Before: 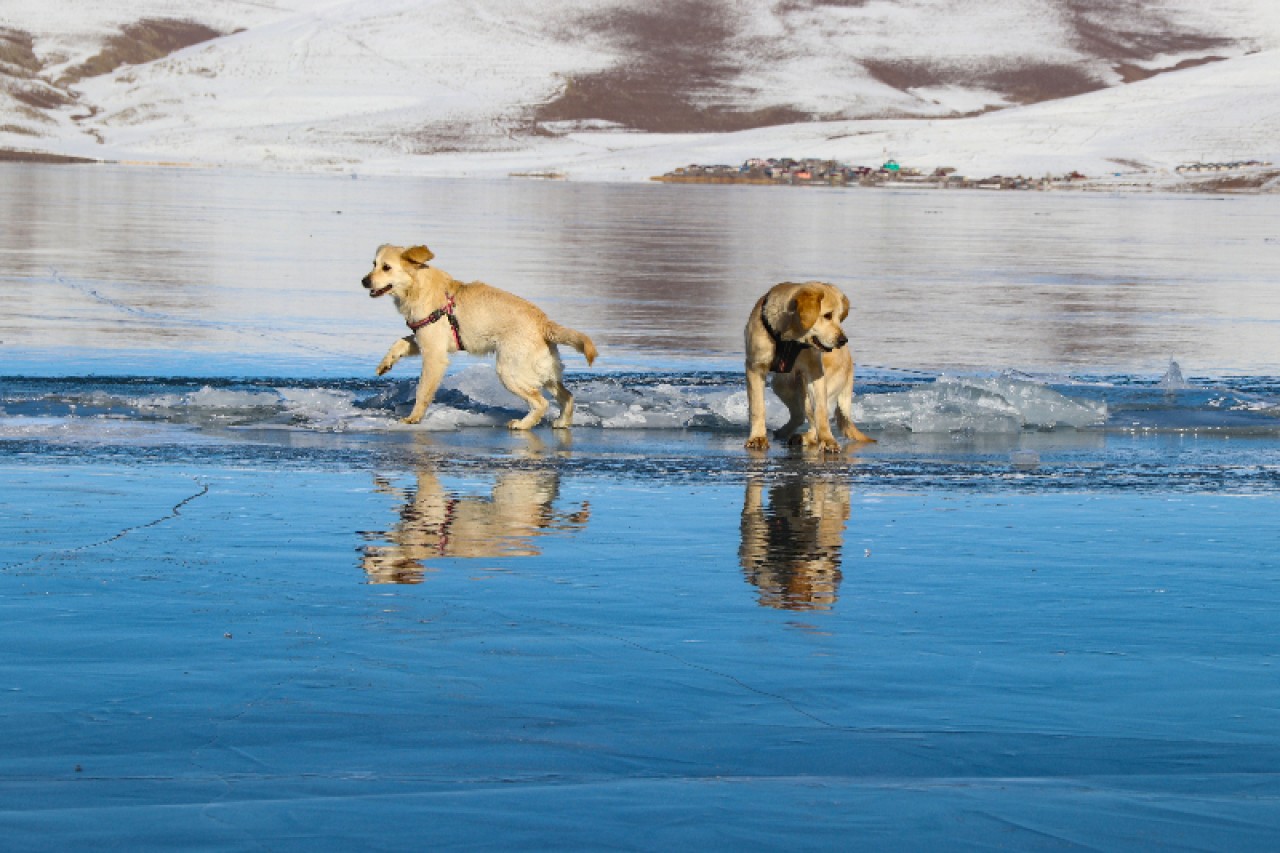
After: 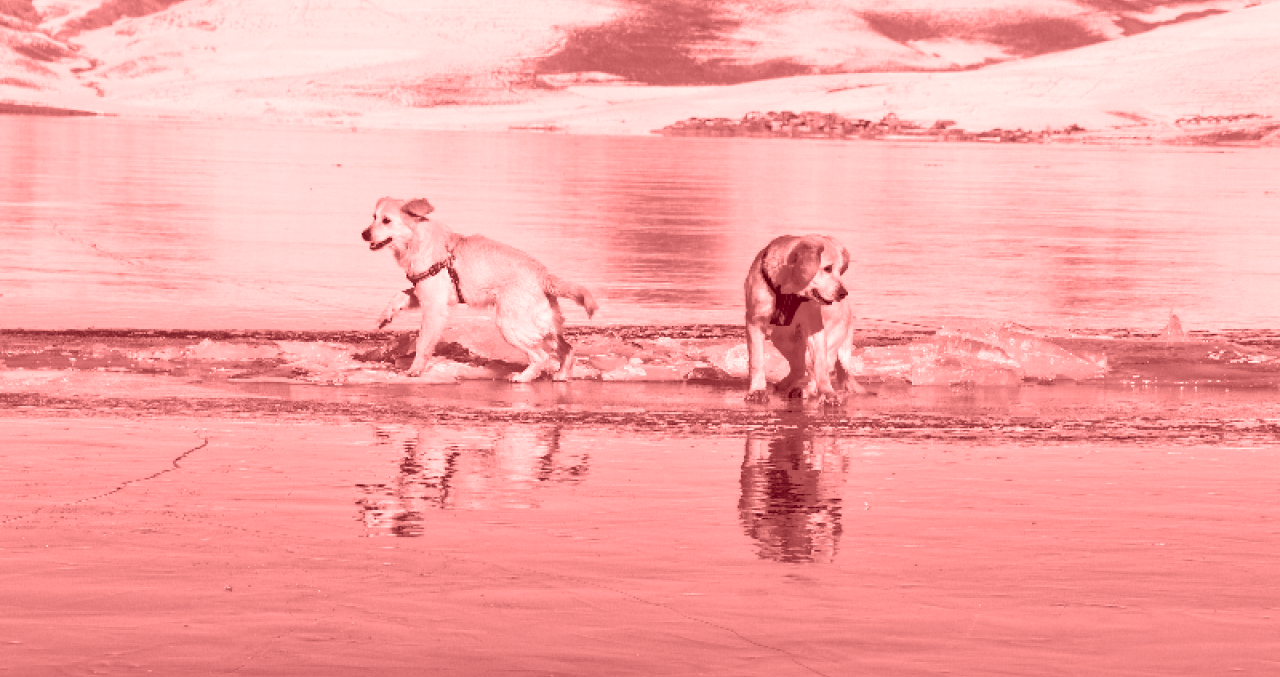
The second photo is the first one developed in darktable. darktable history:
colorize: saturation 60%, source mix 100%
crop and rotate: top 5.667%, bottom 14.937%
white balance: red 0.871, blue 1.249
color correction: highlights a* 4.02, highlights b* 4.98, shadows a* -7.55, shadows b* 4.98
tone equalizer: -8 EV -0.528 EV, -7 EV -0.319 EV, -6 EV -0.083 EV, -5 EV 0.413 EV, -4 EV 0.985 EV, -3 EV 0.791 EV, -2 EV -0.01 EV, -1 EV 0.14 EV, +0 EV -0.012 EV, smoothing 1
